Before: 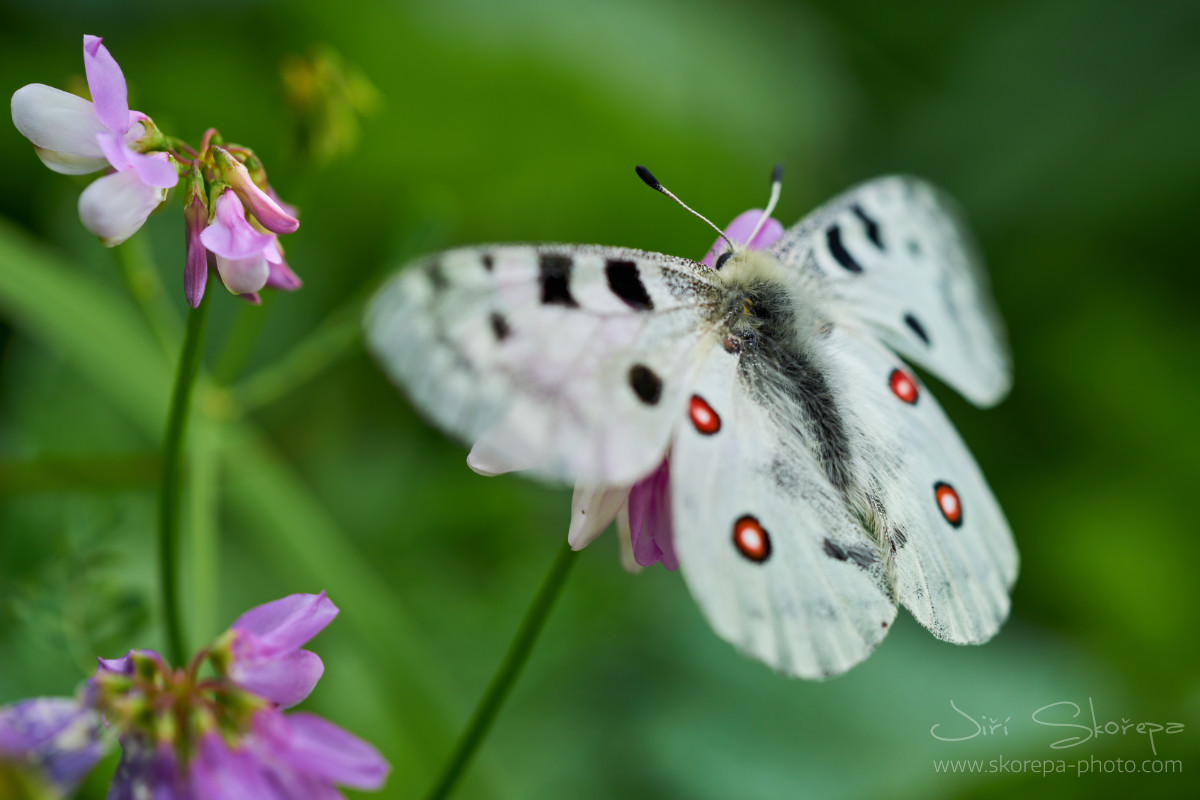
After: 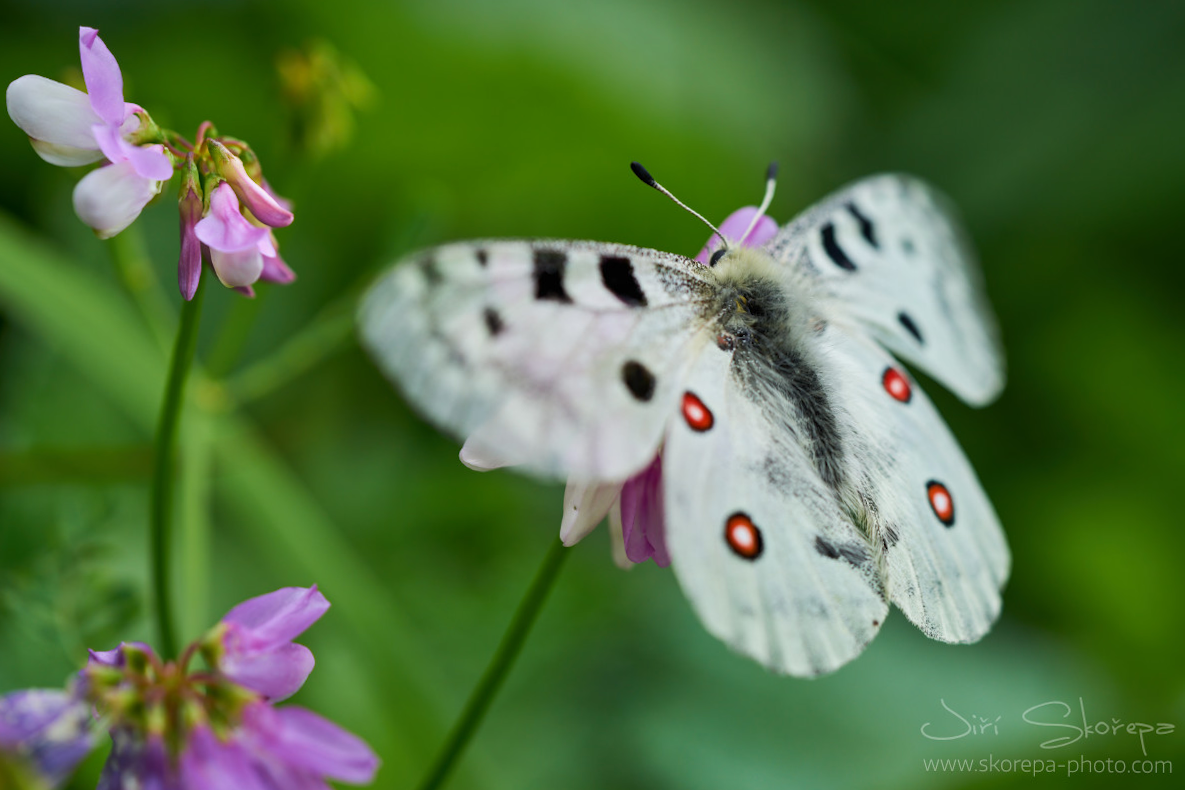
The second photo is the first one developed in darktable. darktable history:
crop and rotate: angle -0.469°
